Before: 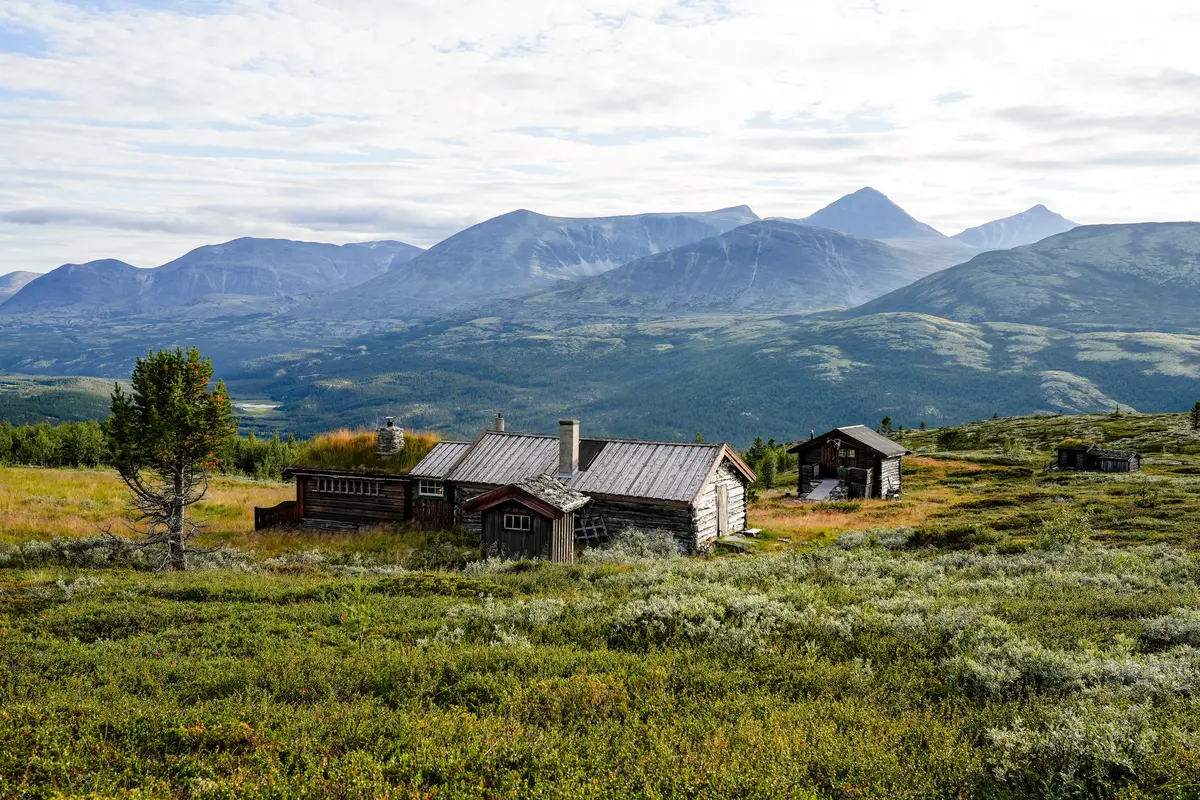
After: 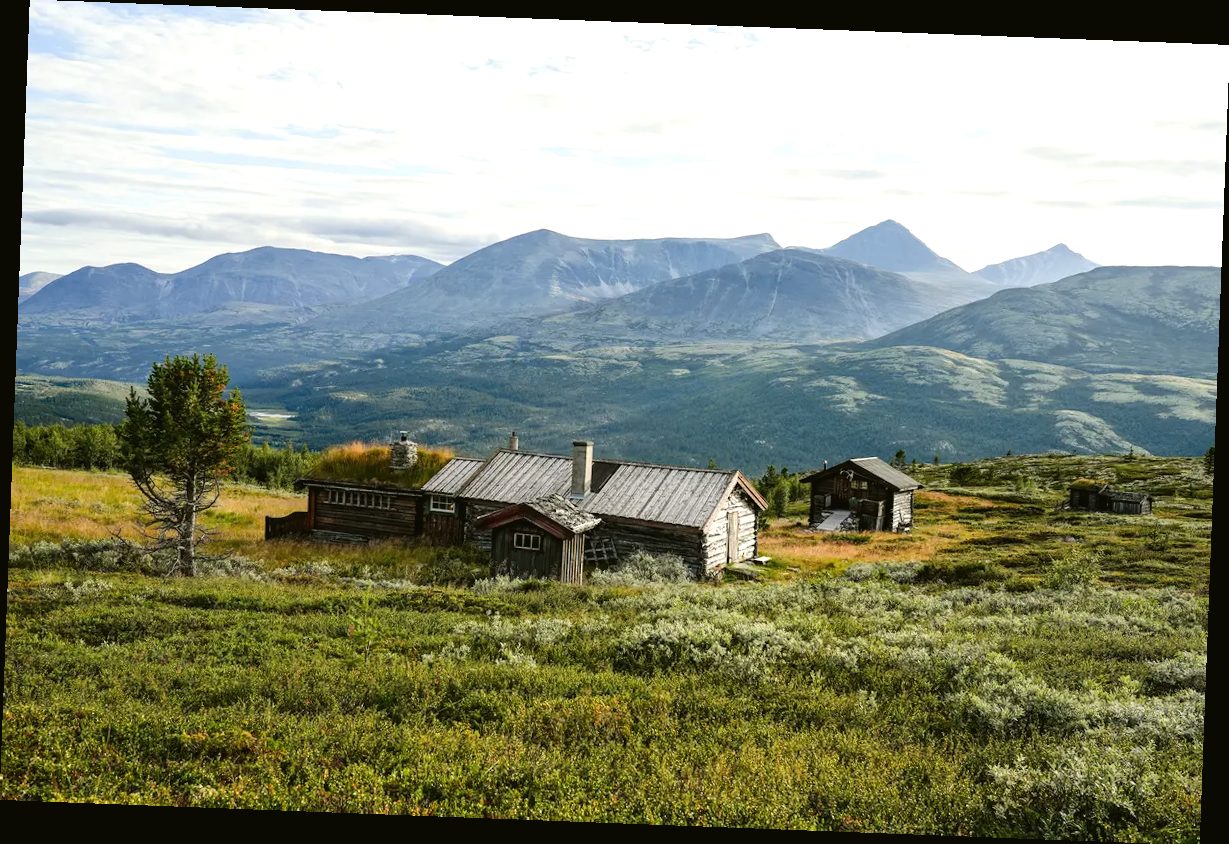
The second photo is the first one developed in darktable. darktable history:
color balance: mode lift, gamma, gain (sRGB), lift [1.04, 1, 1, 0.97], gamma [1.01, 1, 1, 0.97], gain [0.96, 1, 1, 0.97]
rotate and perspective: rotation 2.17°, automatic cropping off
tone equalizer: -8 EV -0.417 EV, -7 EV -0.389 EV, -6 EV -0.333 EV, -5 EV -0.222 EV, -3 EV 0.222 EV, -2 EV 0.333 EV, -1 EV 0.389 EV, +0 EV 0.417 EV, edges refinement/feathering 500, mask exposure compensation -1.57 EV, preserve details no
